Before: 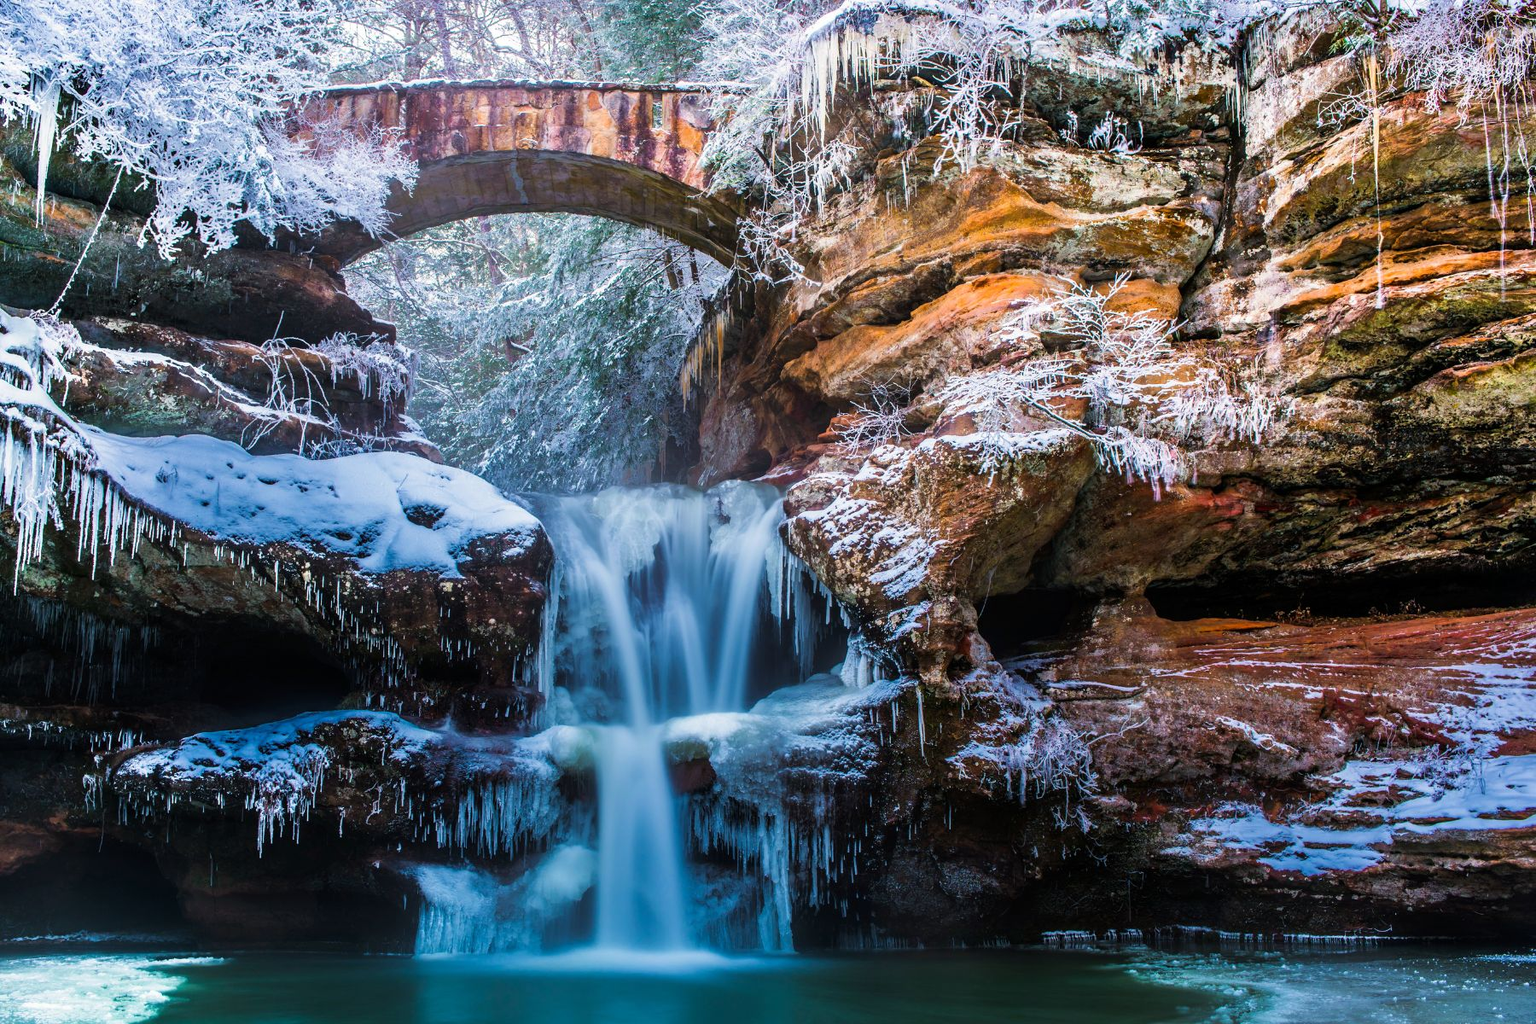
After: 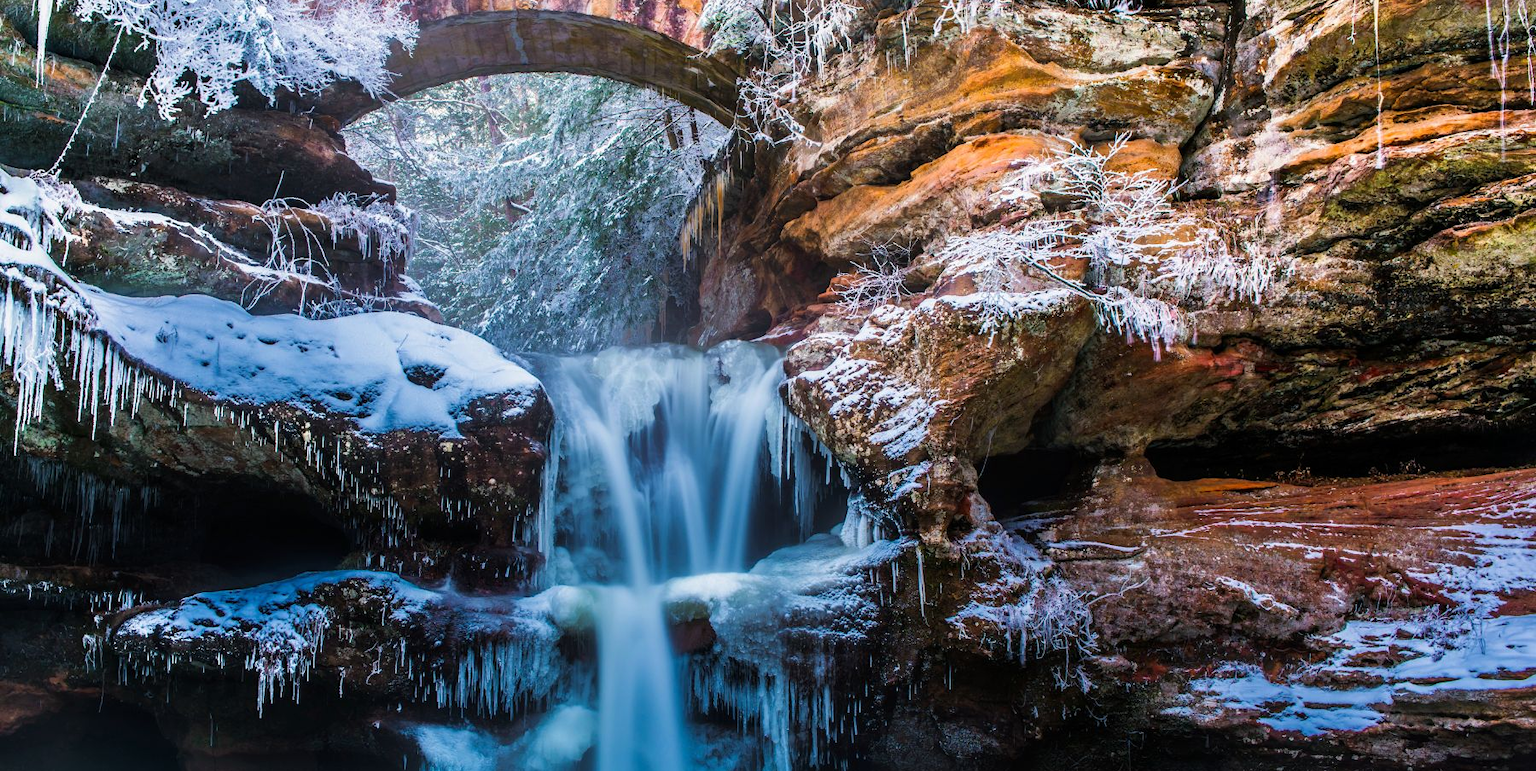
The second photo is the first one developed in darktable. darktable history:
crop: top 13.679%, bottom 10.954%
